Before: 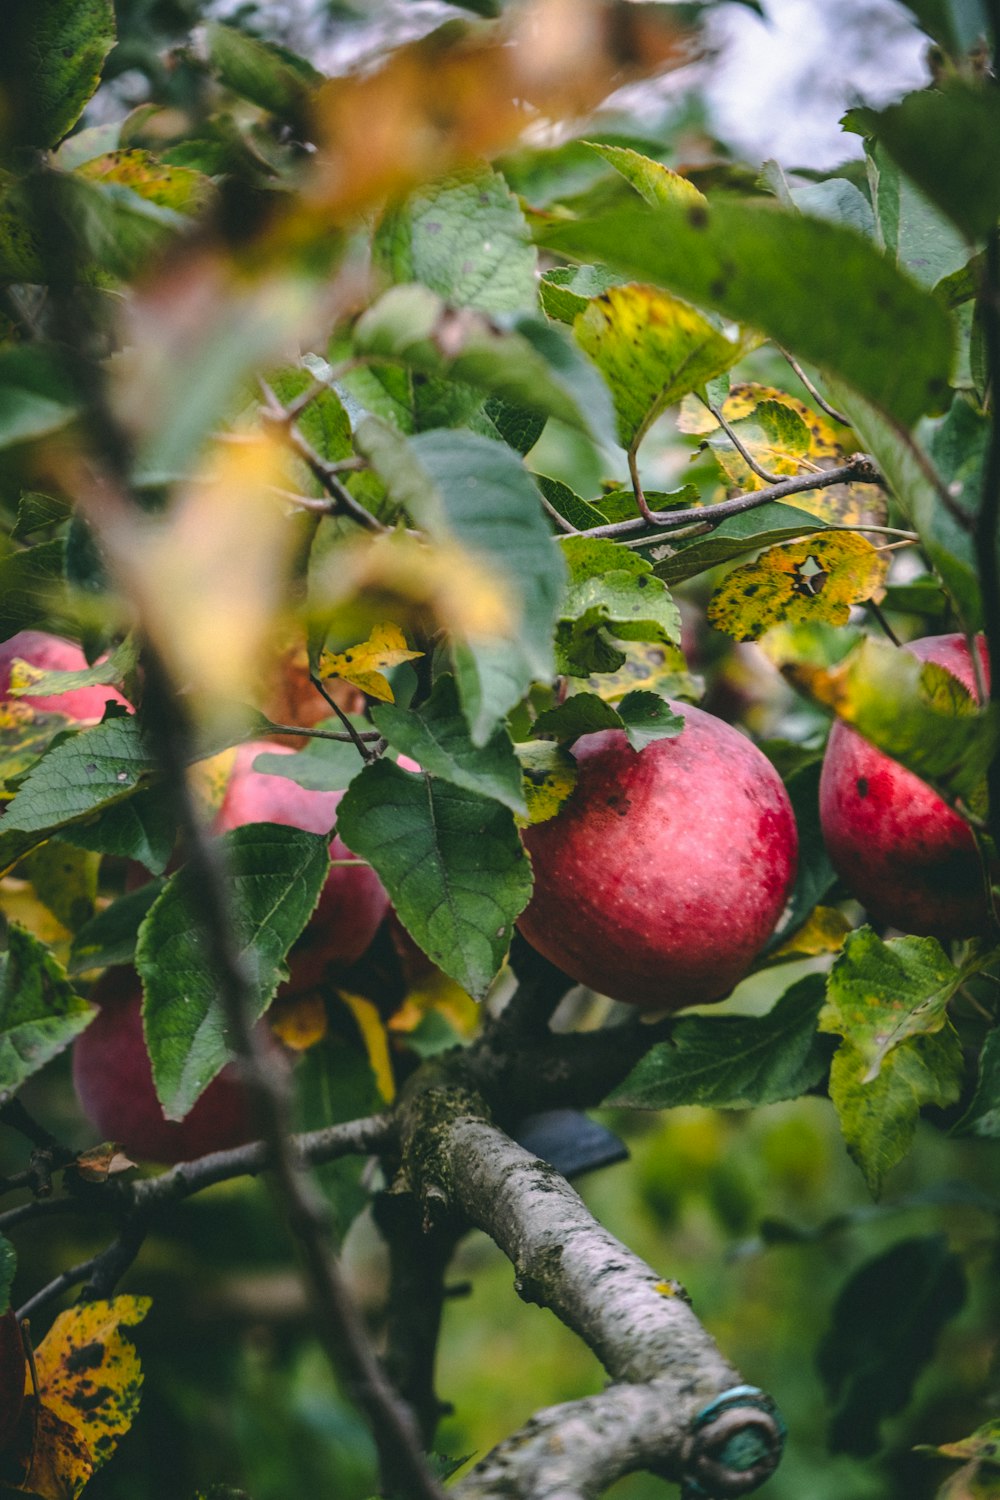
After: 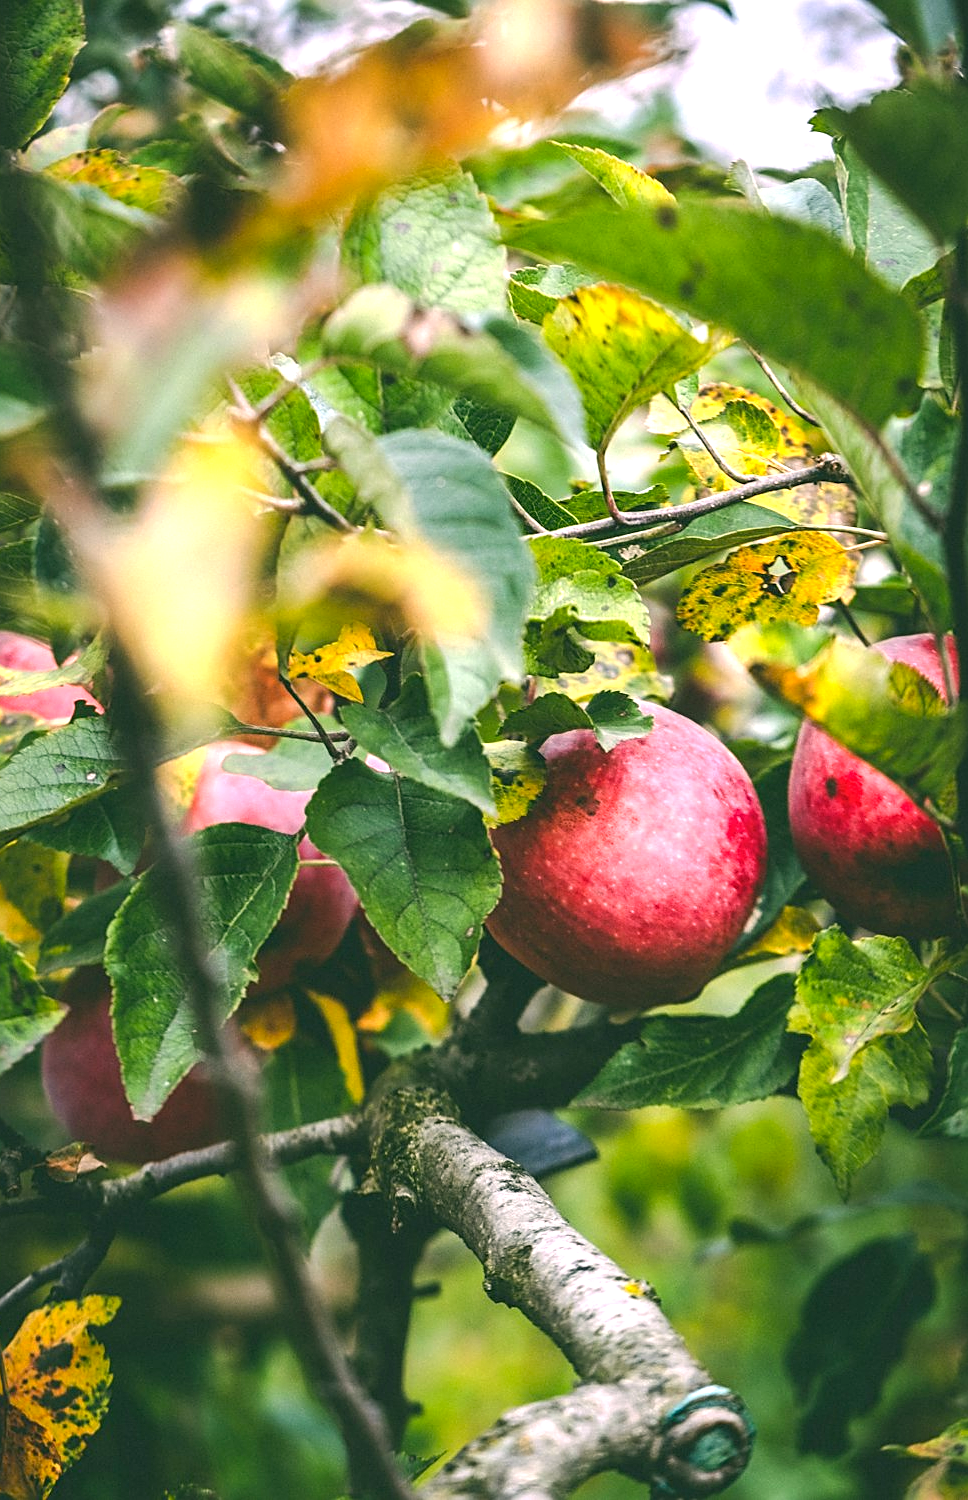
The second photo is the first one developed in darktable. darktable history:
sharpen: on, module defaults
color correction: highlights a* 4.45, highlights b* 4.98, shadows a* -7.92, shadows b* 4.84
crop and rotate: left 3.182%
exposure: black level correction 0, exposure 1.001 EV, compensate highlight preservation false
